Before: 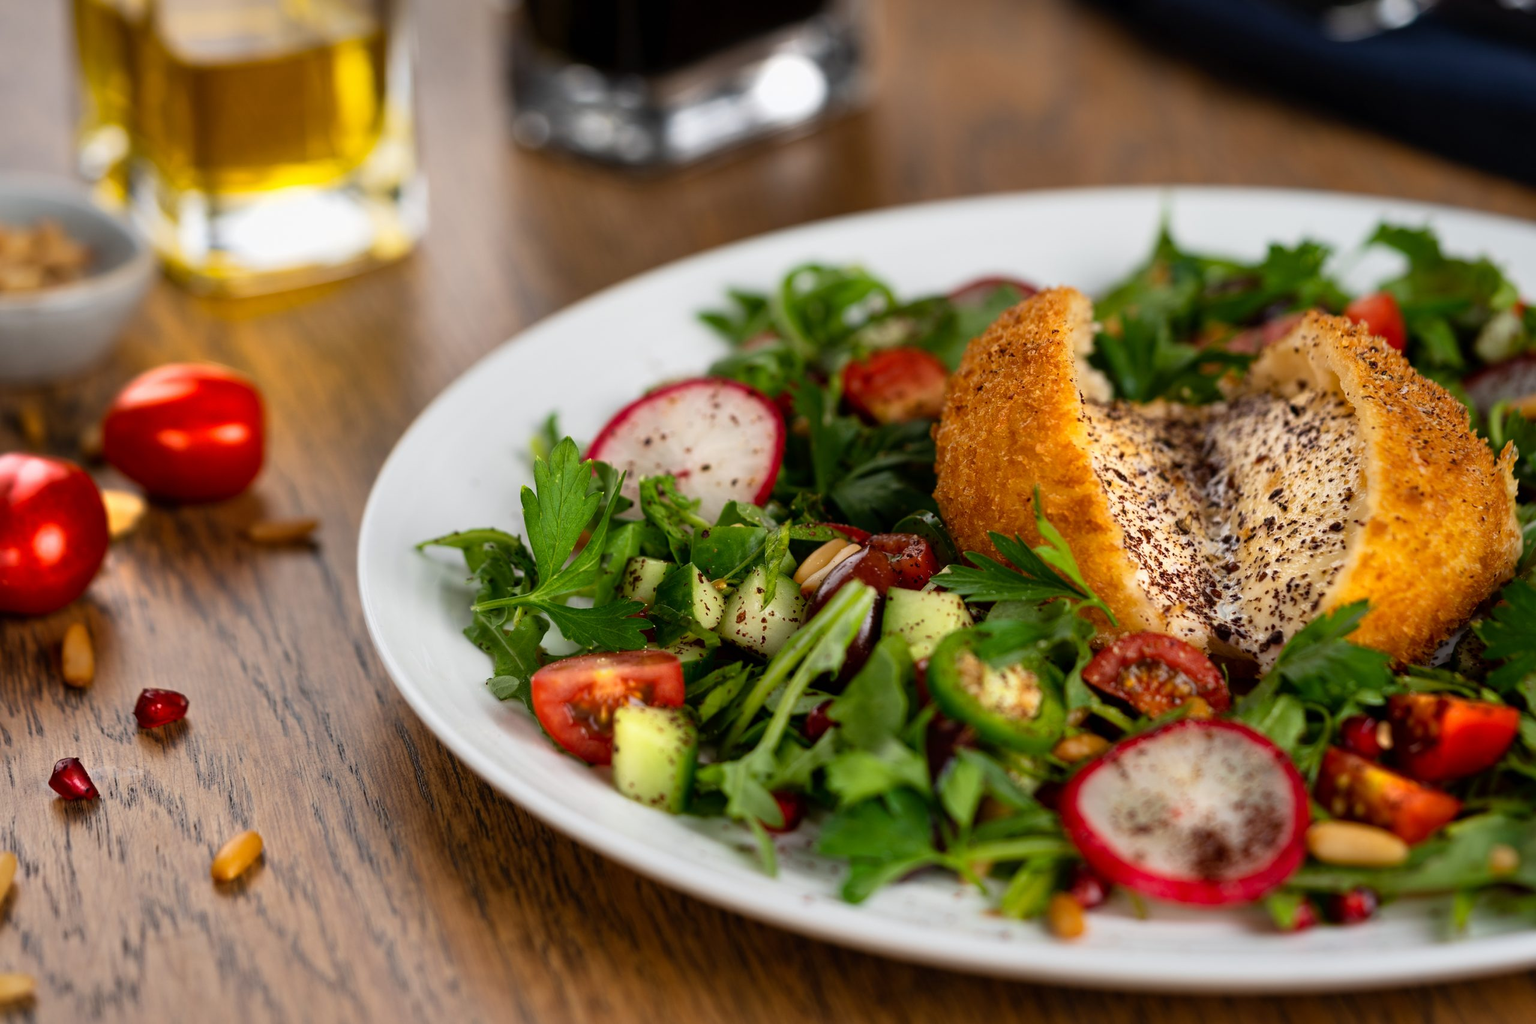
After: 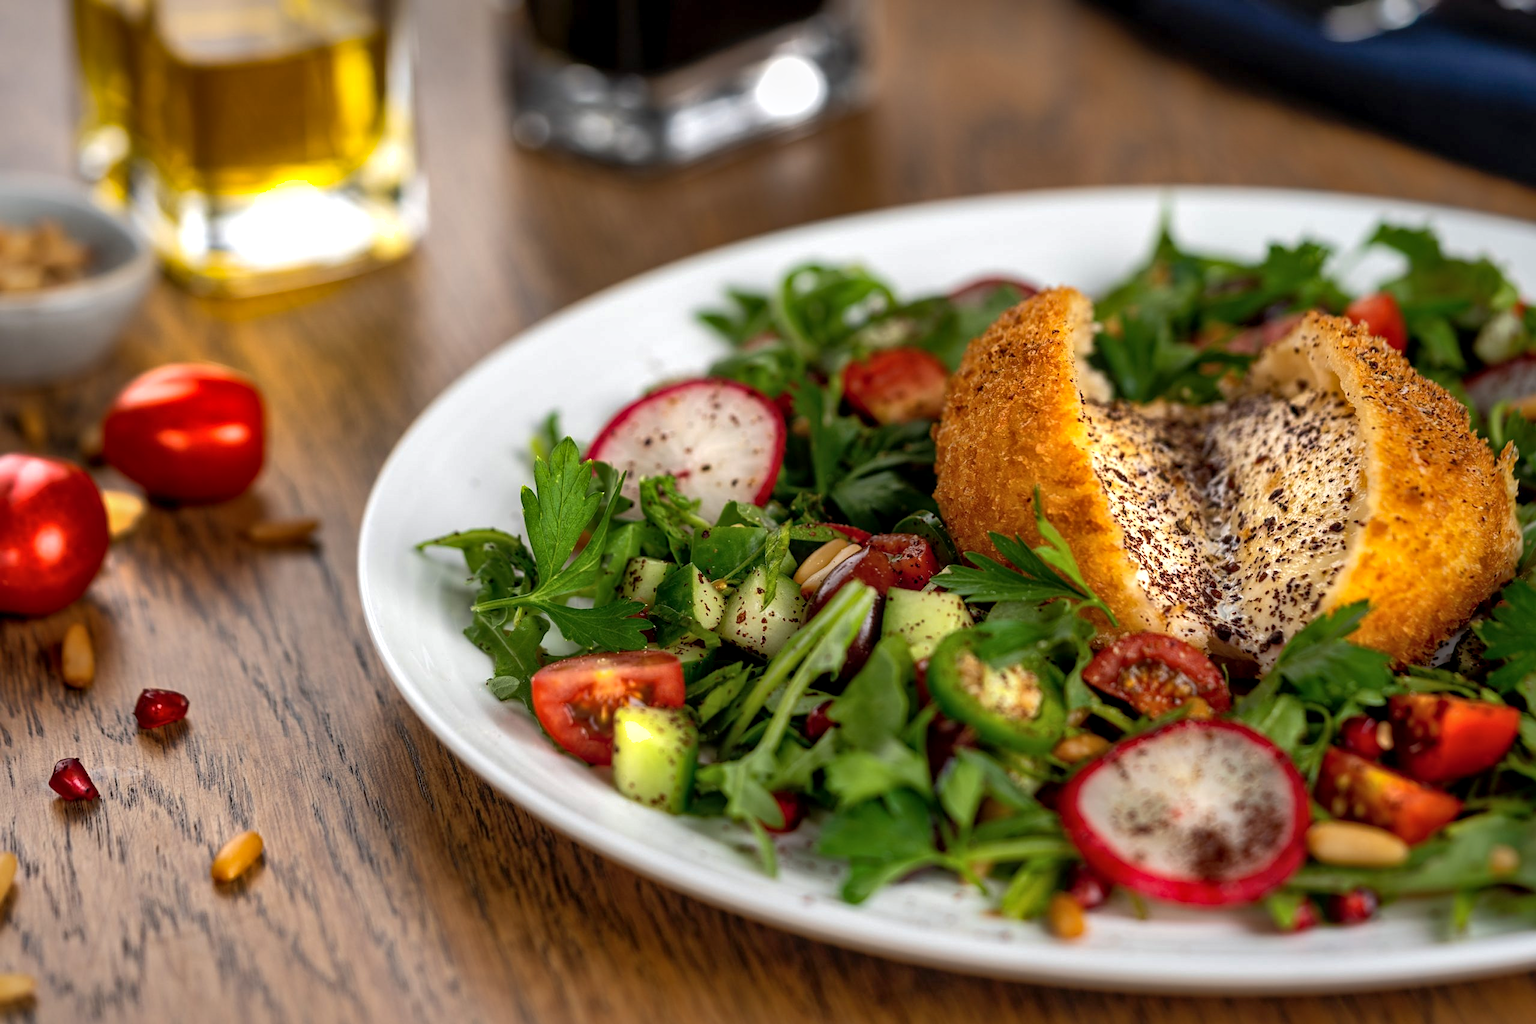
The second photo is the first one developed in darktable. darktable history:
shadows and highlights: on, module defaults
sharpen: amount 0.2
local contrast: on, module defaults
tone equalizer: -8 EV -0.001 EV, -7 EV 0.001 EV, -6 EV -0.002 EV, -5 EV -0.003 EV, -4 EV -0.062 EV, -3 EV -0.222 EV, -2 EV -0.267 EV, -1 EV 0.105 EV, +0 EV 0.303 EV
